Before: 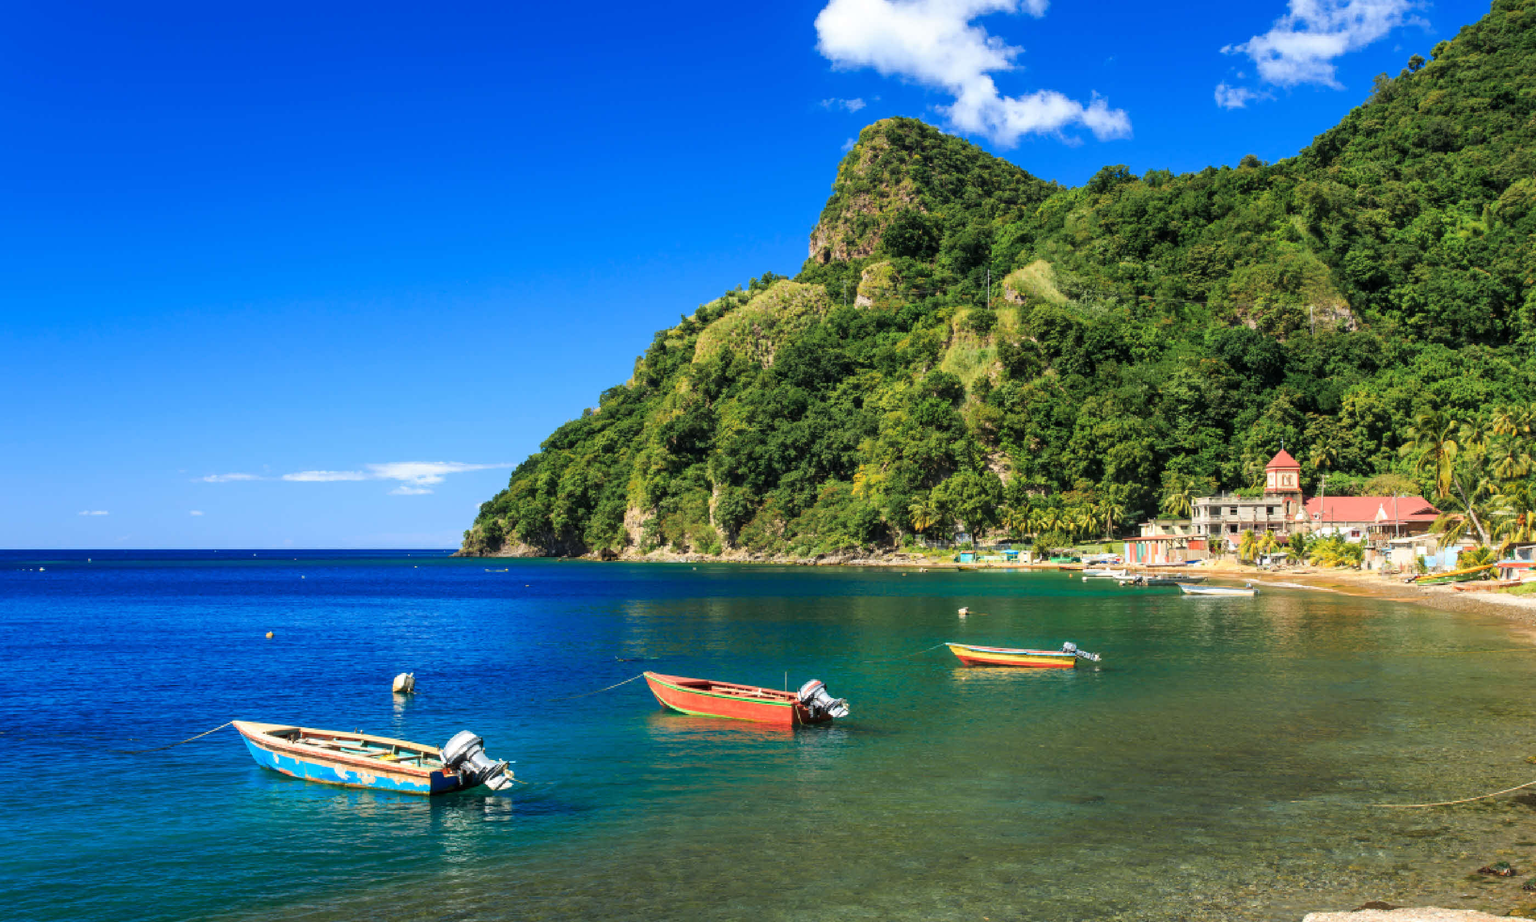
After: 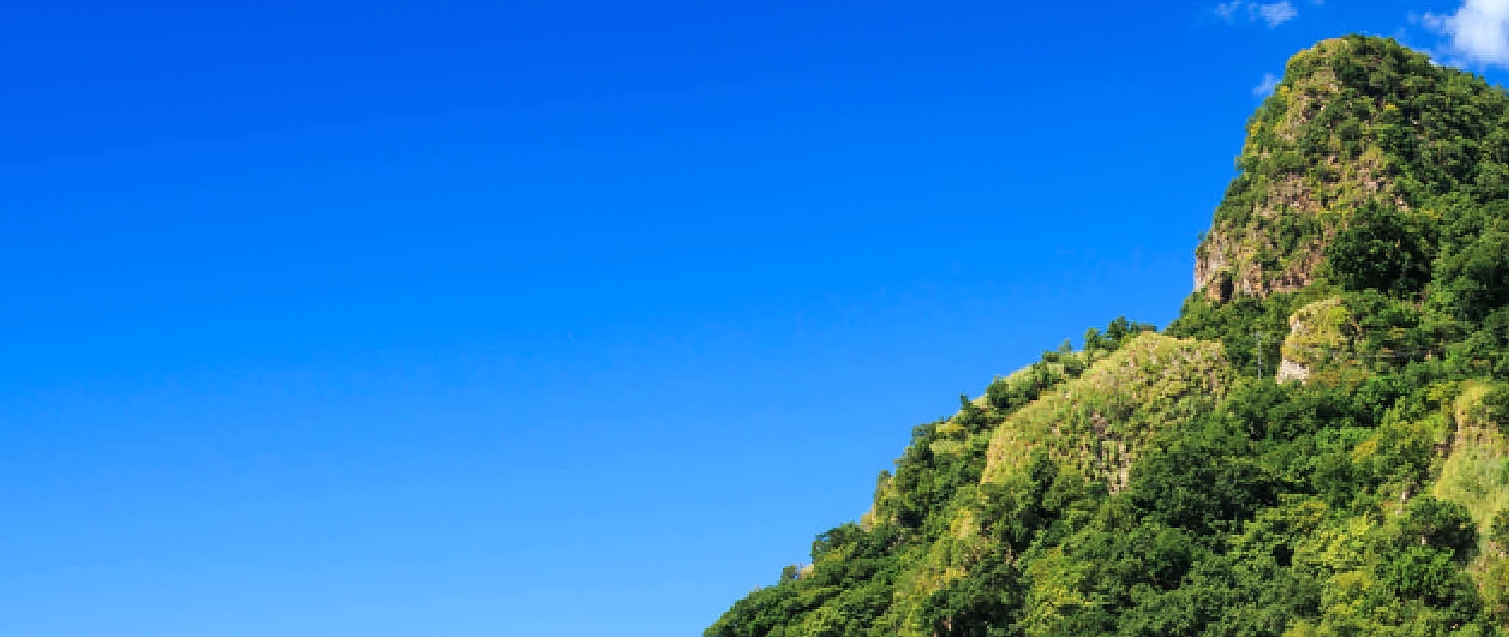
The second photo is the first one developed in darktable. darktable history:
tone equalizer: mask exposure compensation -0.507 EV
crop: left 10.049%, top 10.615%, right 36.043%, bottom 51.423%
sharpen: radius 1.521, amount 0.364, threshold 1.15
